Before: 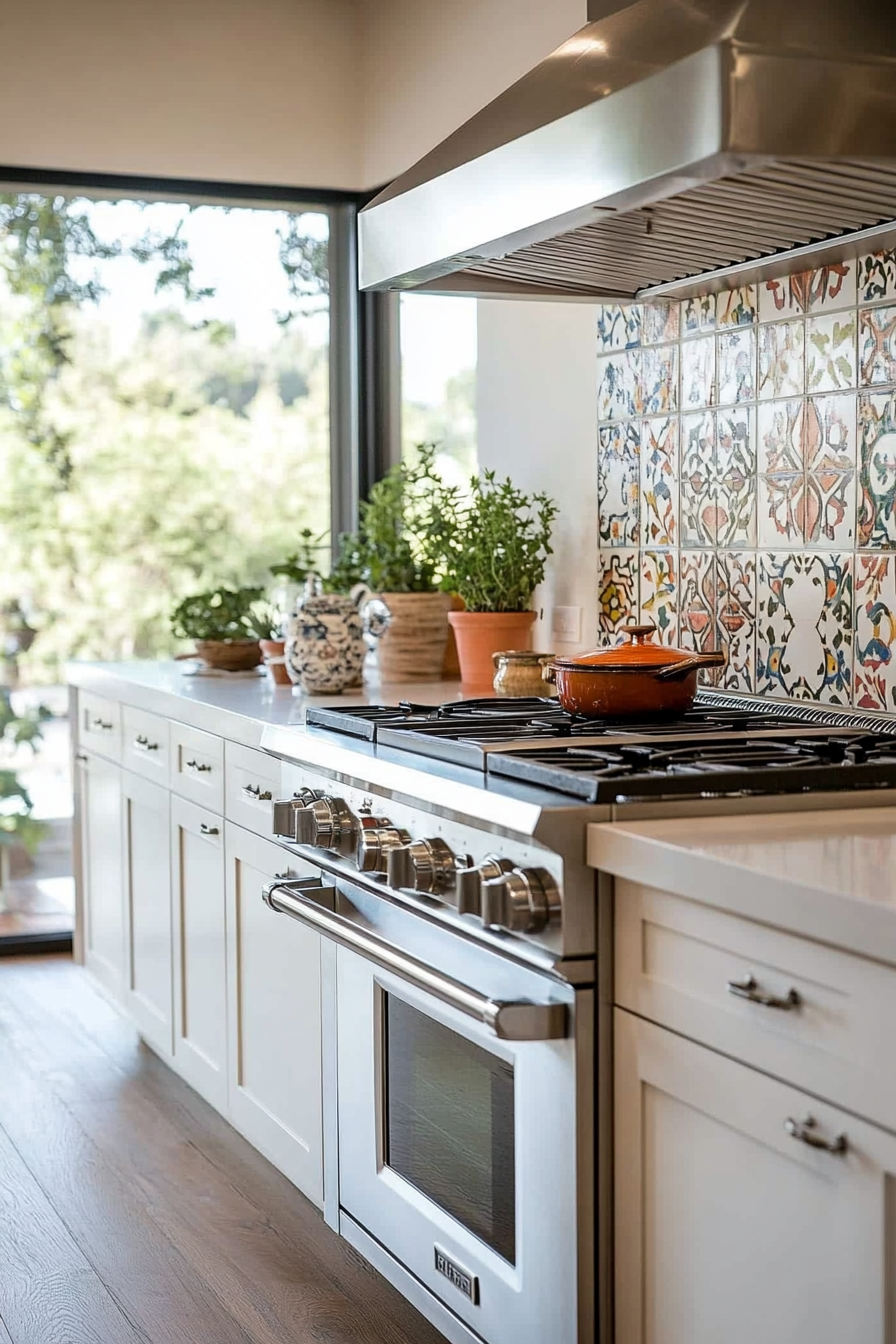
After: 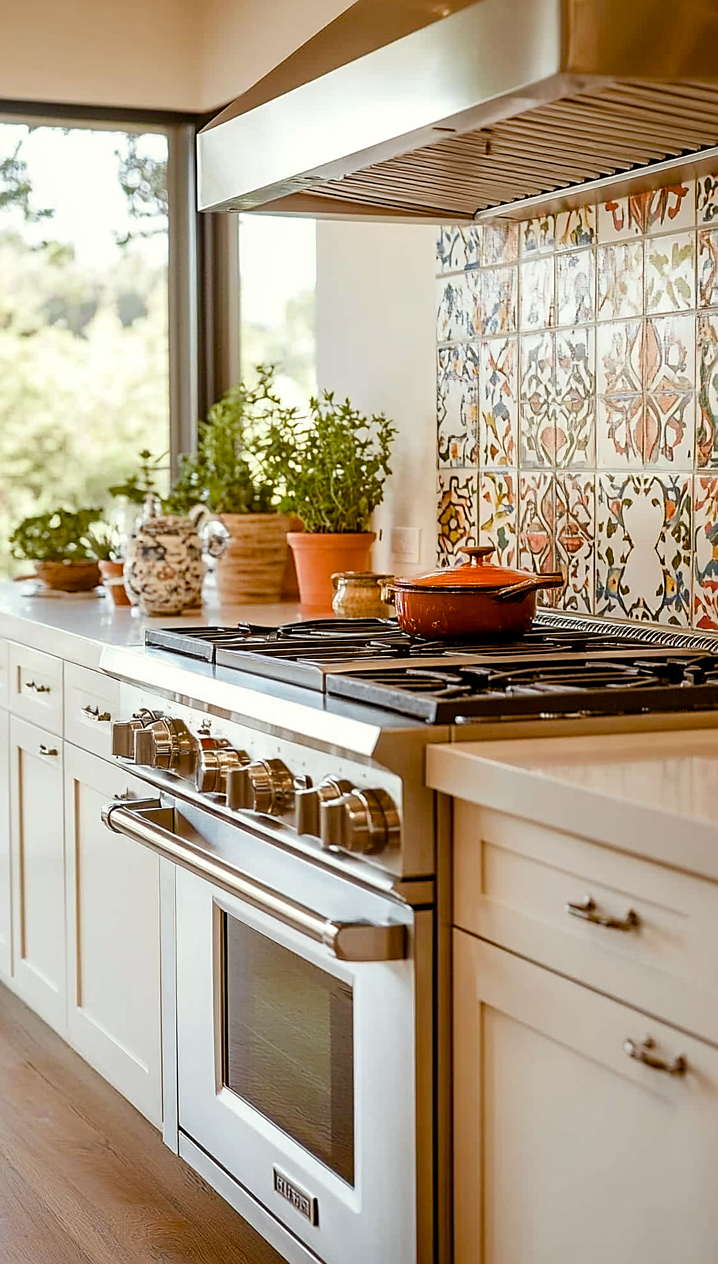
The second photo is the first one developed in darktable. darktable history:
crop and rotate: left 18.058%, top 5.913%, right 1.742%
color balance rgb: power › luminance 9.926%, power › chroma 2.829%, power › hue 59.08°, perceptual saturation grading › global saturation 20%, perceptual saturation grading › highlights -50.447%, perceptual saturation grading › shadows 30.68%, global vibrance 20%
sharpen: radius 1.472, amount 0.413, threshold 1.326
